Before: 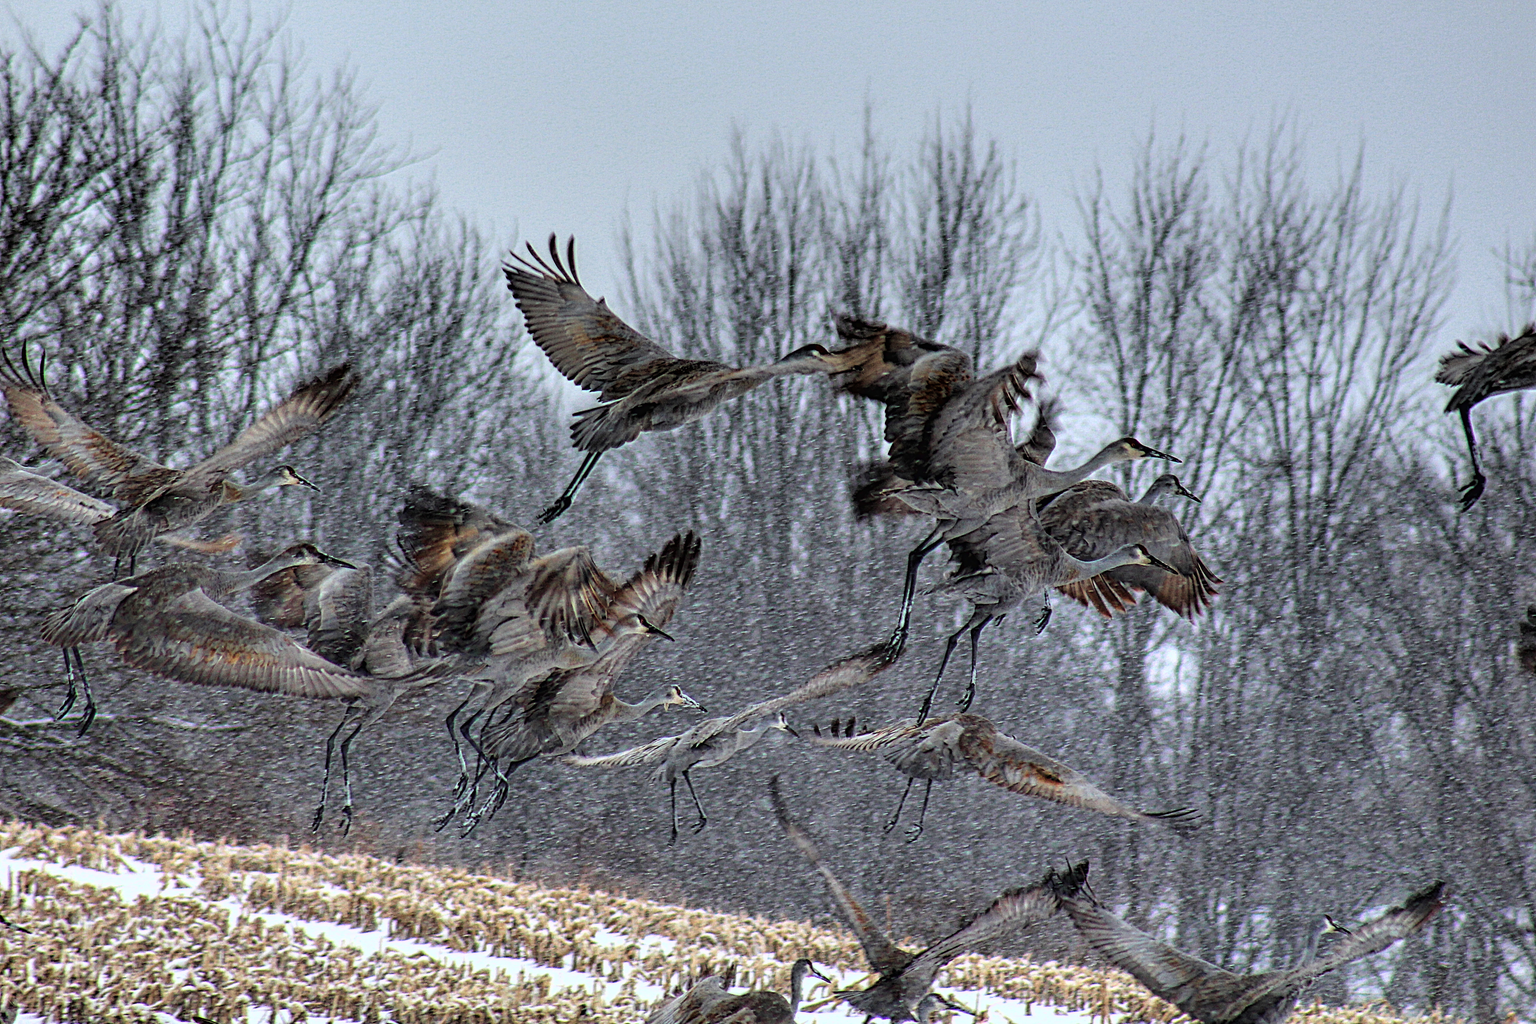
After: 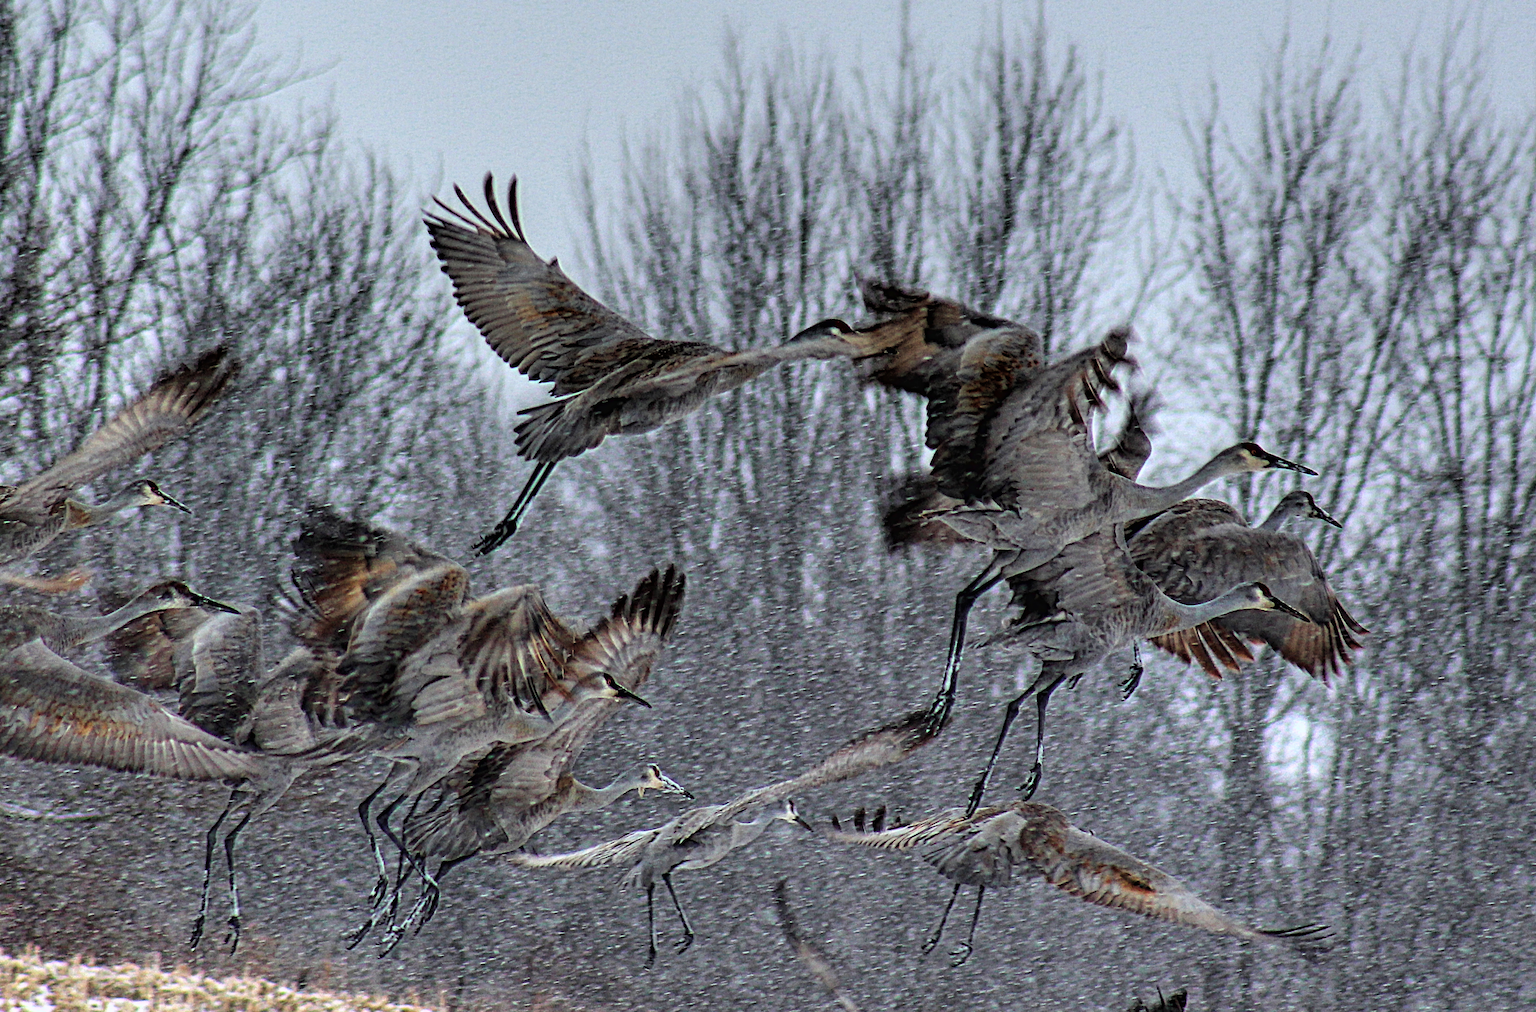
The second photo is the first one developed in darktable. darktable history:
rotate and perspective: lens shift (vertical) 0.048, lens shift (horizontal) -0.024, automatic cropping off
crop and rotate: left 11.831%, top 11.346%, right 13.429%, bottom 13.899%
